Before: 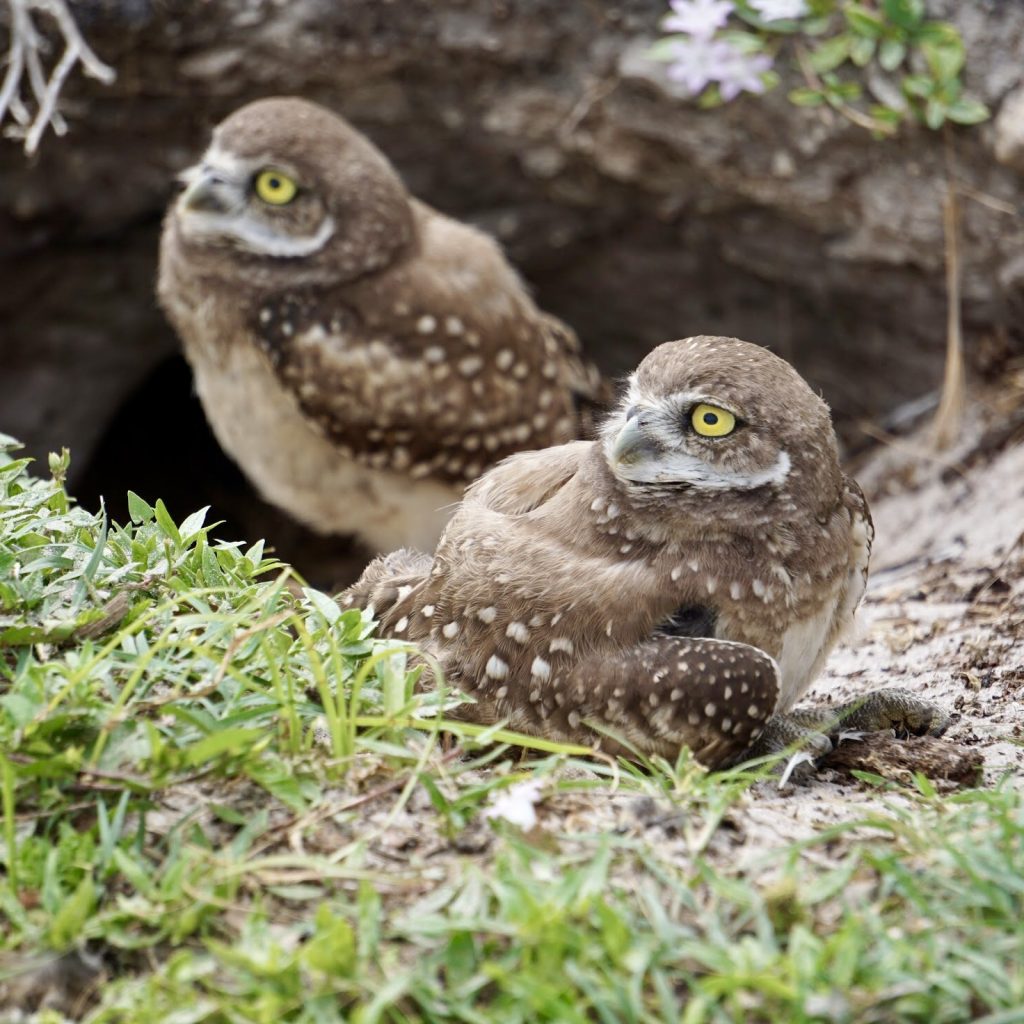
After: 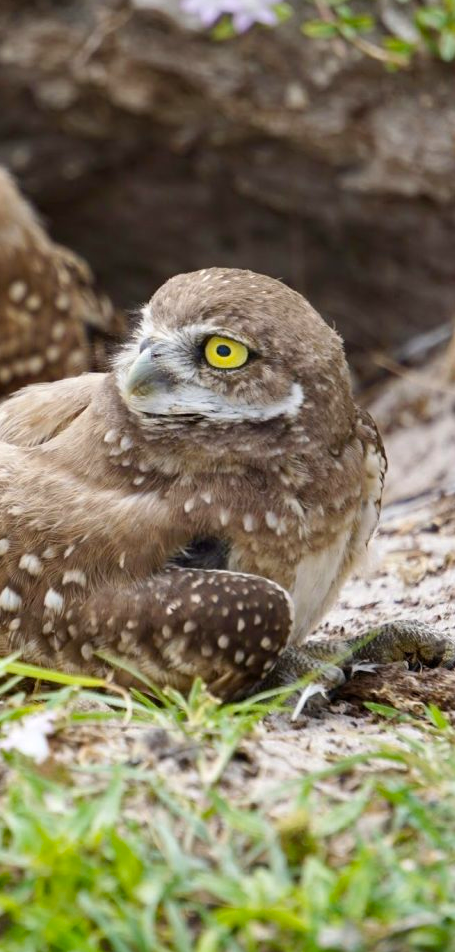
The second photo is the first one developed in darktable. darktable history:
crop: left 47.628%, top 6.643%, right 7.874%
color balance rgb: perceptual saturation grading › global saturation 30%, global vibrance 10%
